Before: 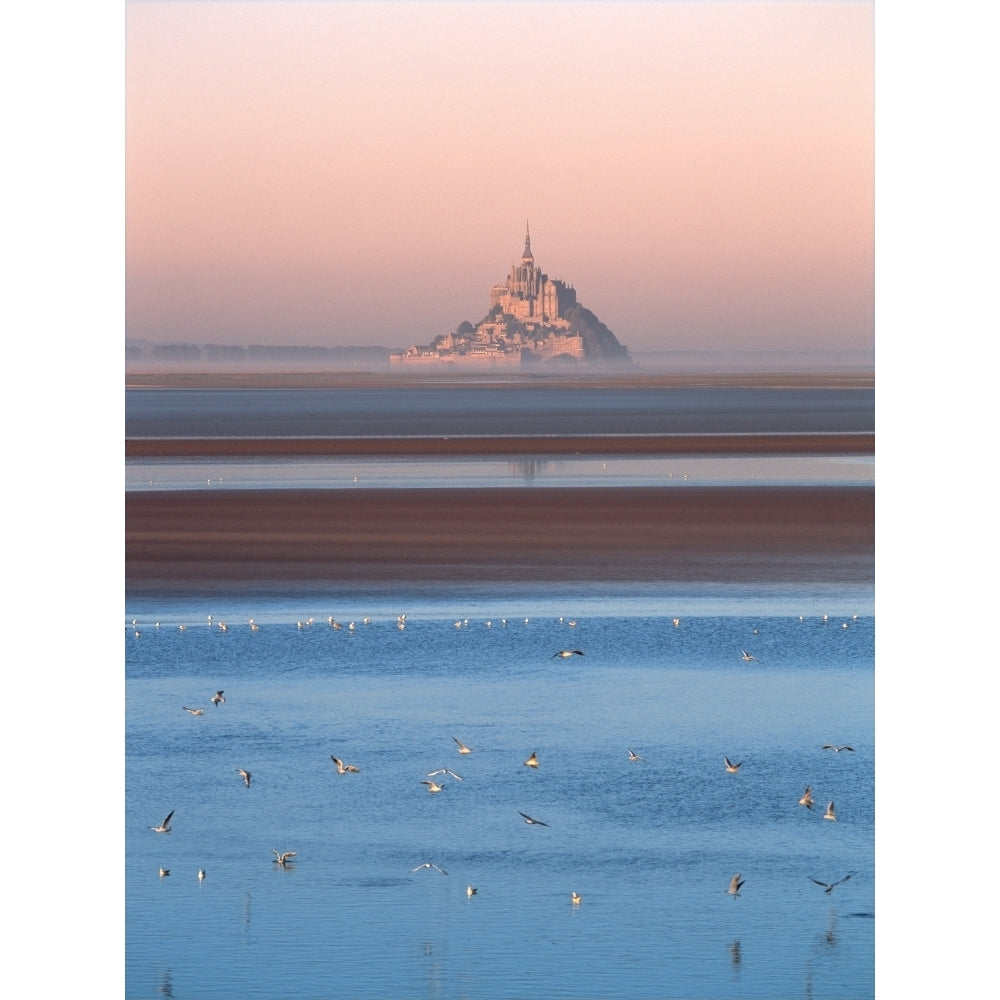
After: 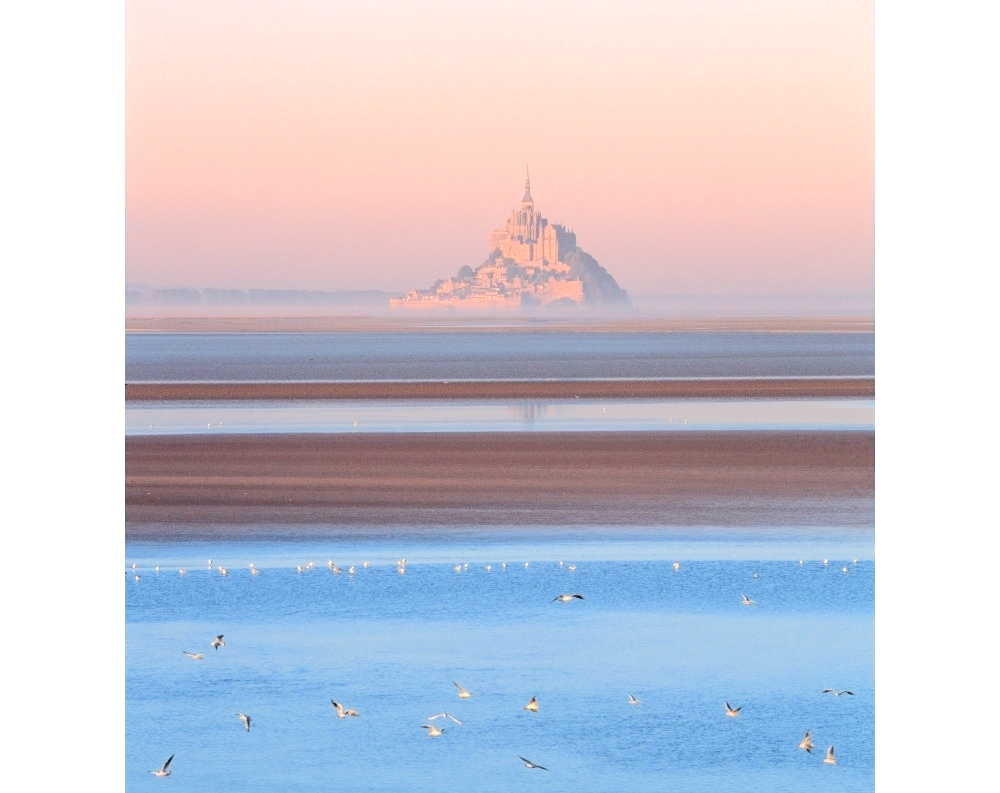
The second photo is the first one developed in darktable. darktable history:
tone equalizer: -7 EV 0.149 EV, -6 EV 0.63 EV, -5 EV 1.12 EV, -4 EV 1.37 EV, -3 EV 1.12 EV, -2 EV 0.6 EV, -1 EV 0.169 EV, edges refinement/feathering 500, mask exposure compensation -1.57 EV, preserve details no
crop and rotate: top 5.659%, bottom 14.951%
